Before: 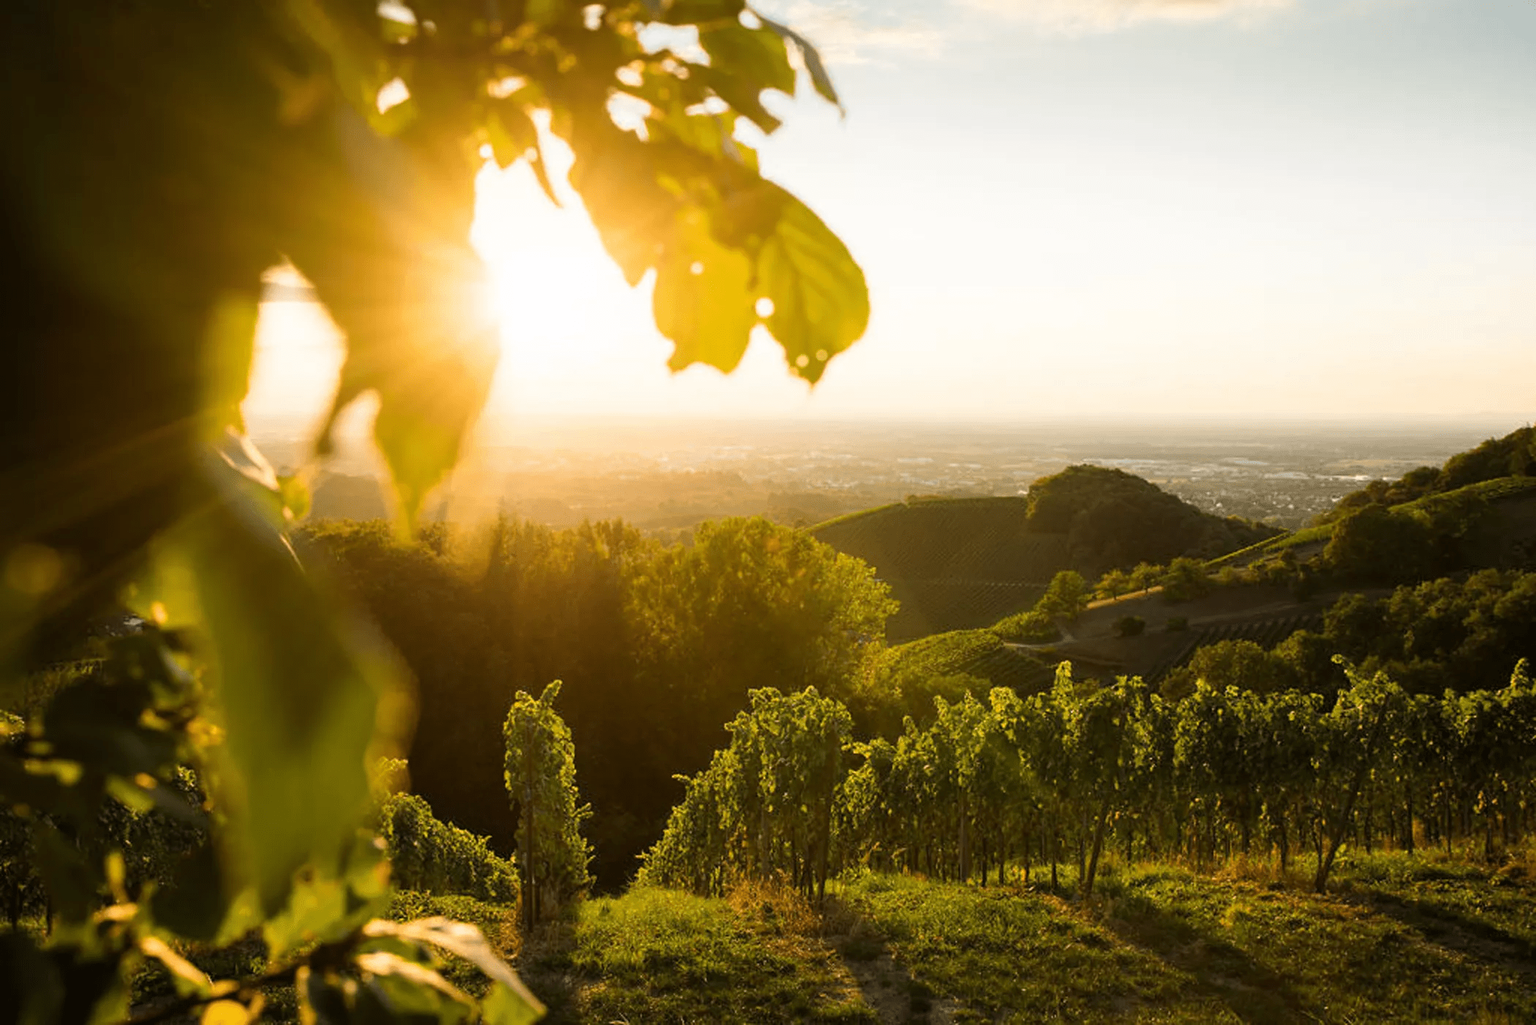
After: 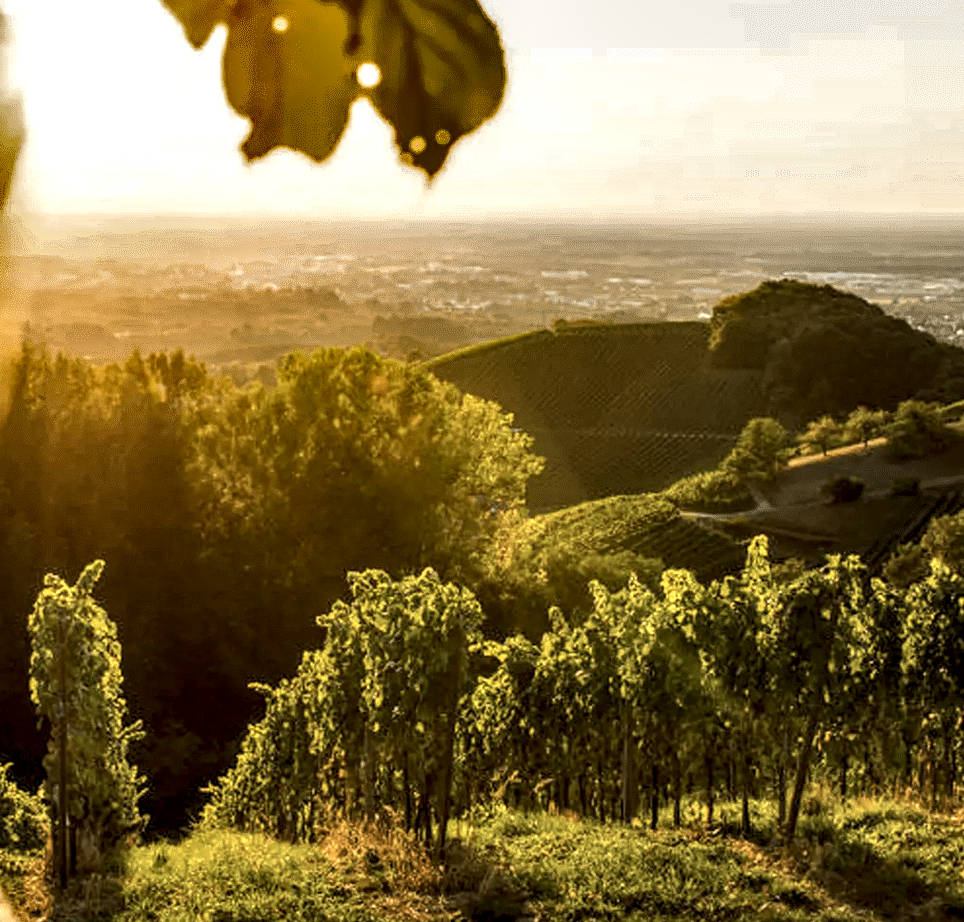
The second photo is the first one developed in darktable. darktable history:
shadows and highlights: shadows 24.63, highlights -77.2, soften with gaussian
local contrast: highlights 18%, detail 188%
crop: left 31.392%, top 24.411%, right 20.372%, bottom 6.412%
